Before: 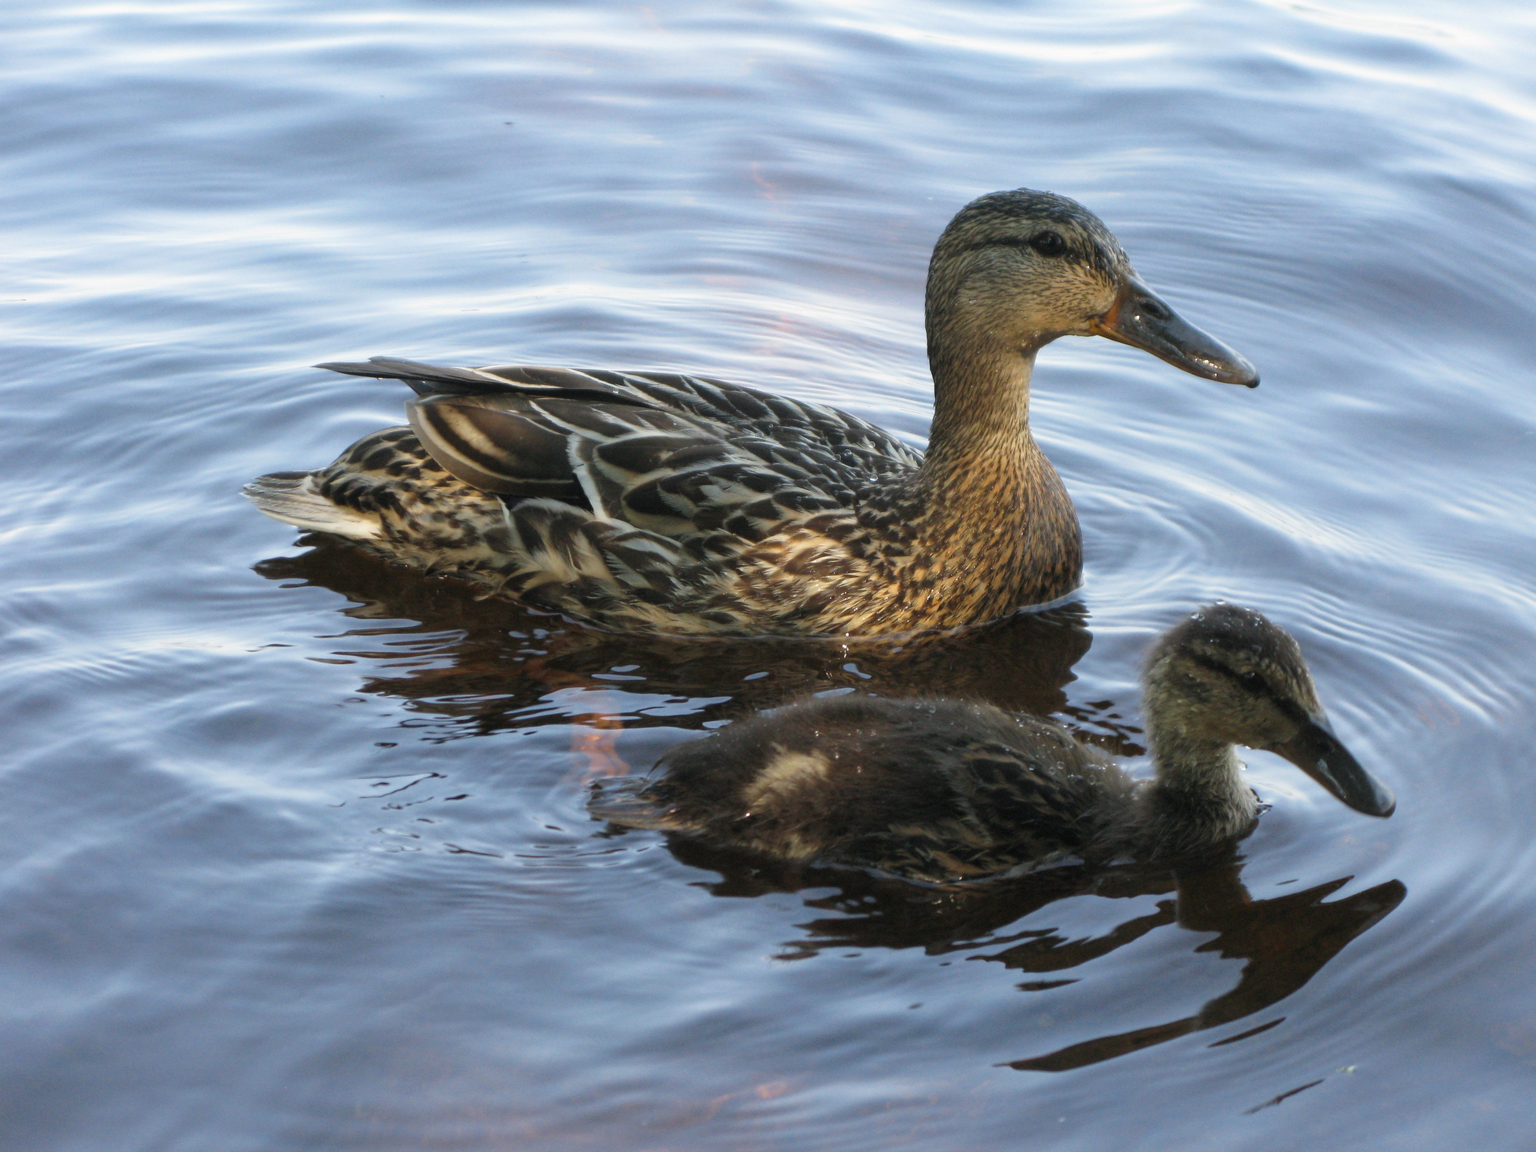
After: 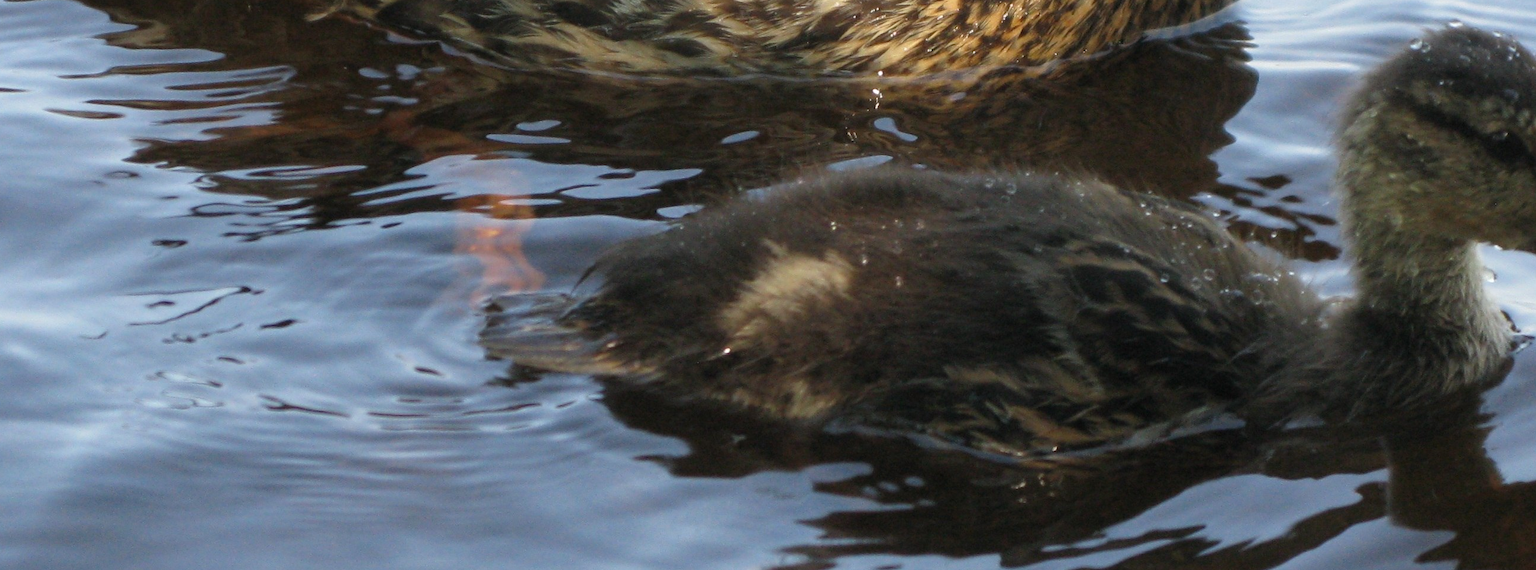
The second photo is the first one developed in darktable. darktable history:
crop: left 17.977%, top 50.982%, right 17.112%, bottom 16.835%
